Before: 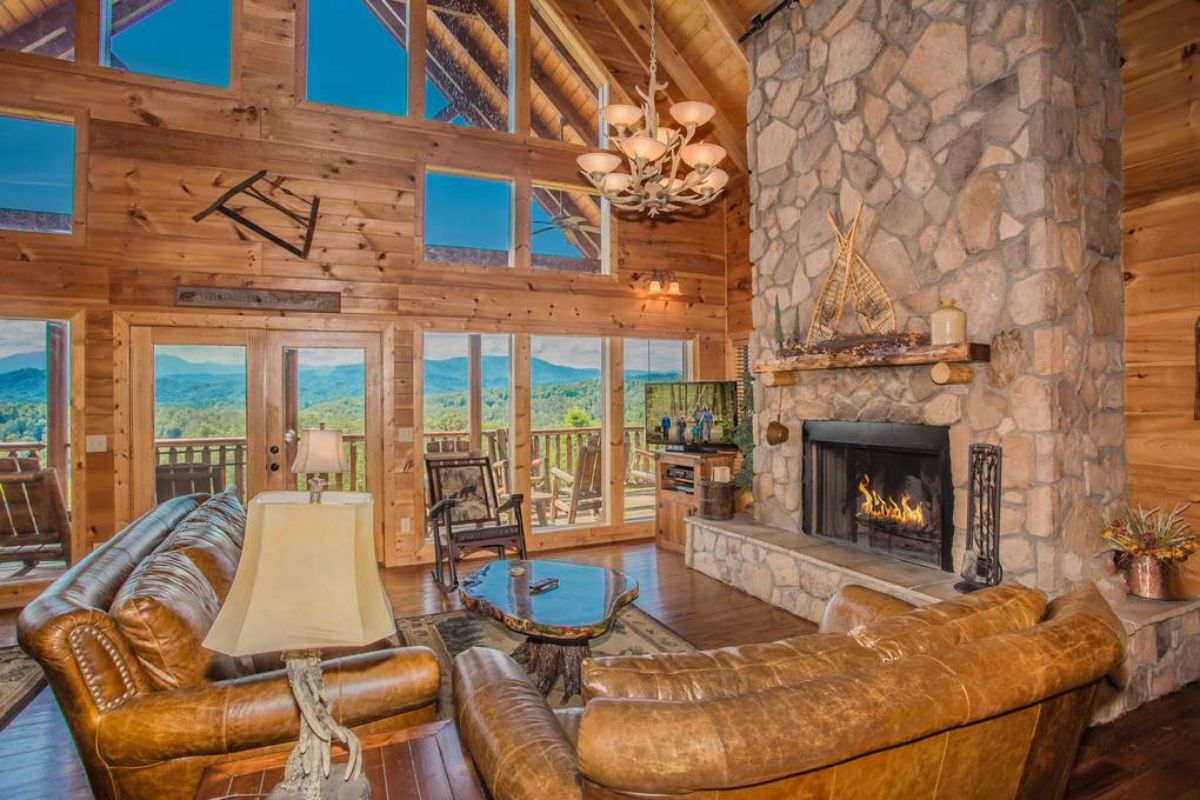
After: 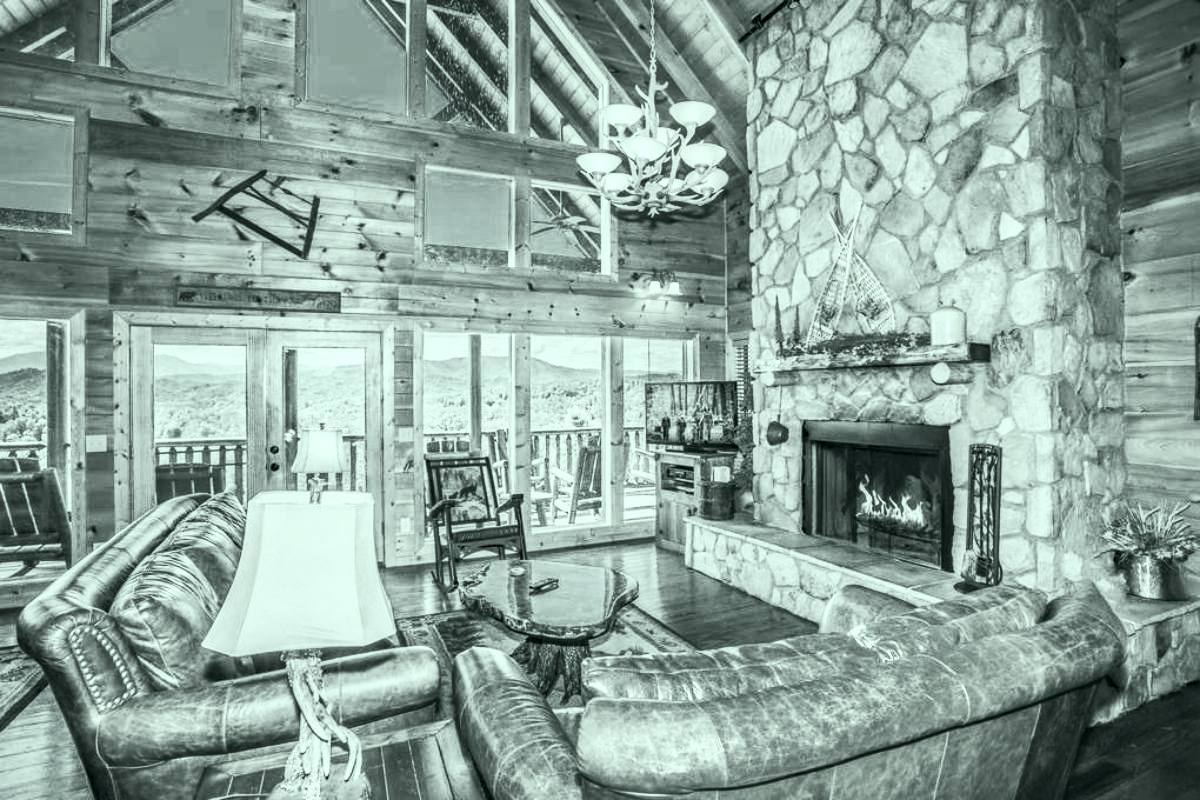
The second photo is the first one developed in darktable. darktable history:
haze removal: compatibility mode true, adaptive false
local contrast: on, module defaults
contrast brightness saturation: contrast 0.528, brightness 0.466, saturation -0.99
color correction: highlights a* -7.65, highlights b* 1.03, shadows a* -3.87, saturation 1.44
